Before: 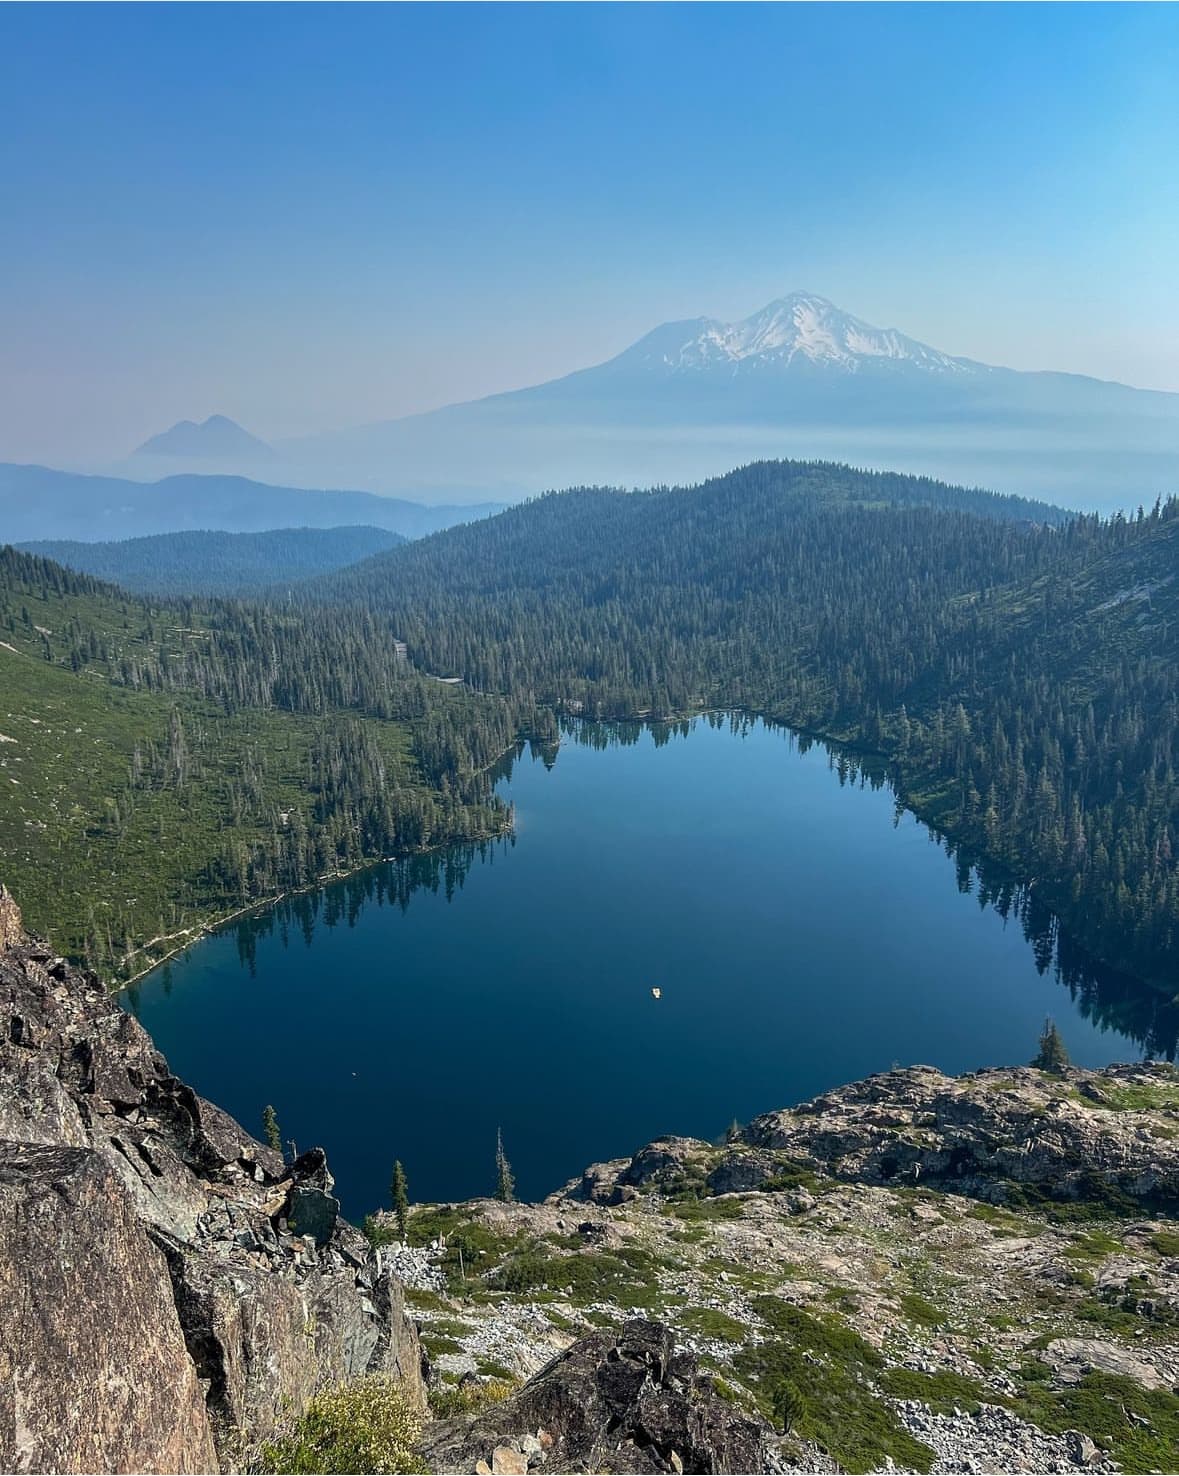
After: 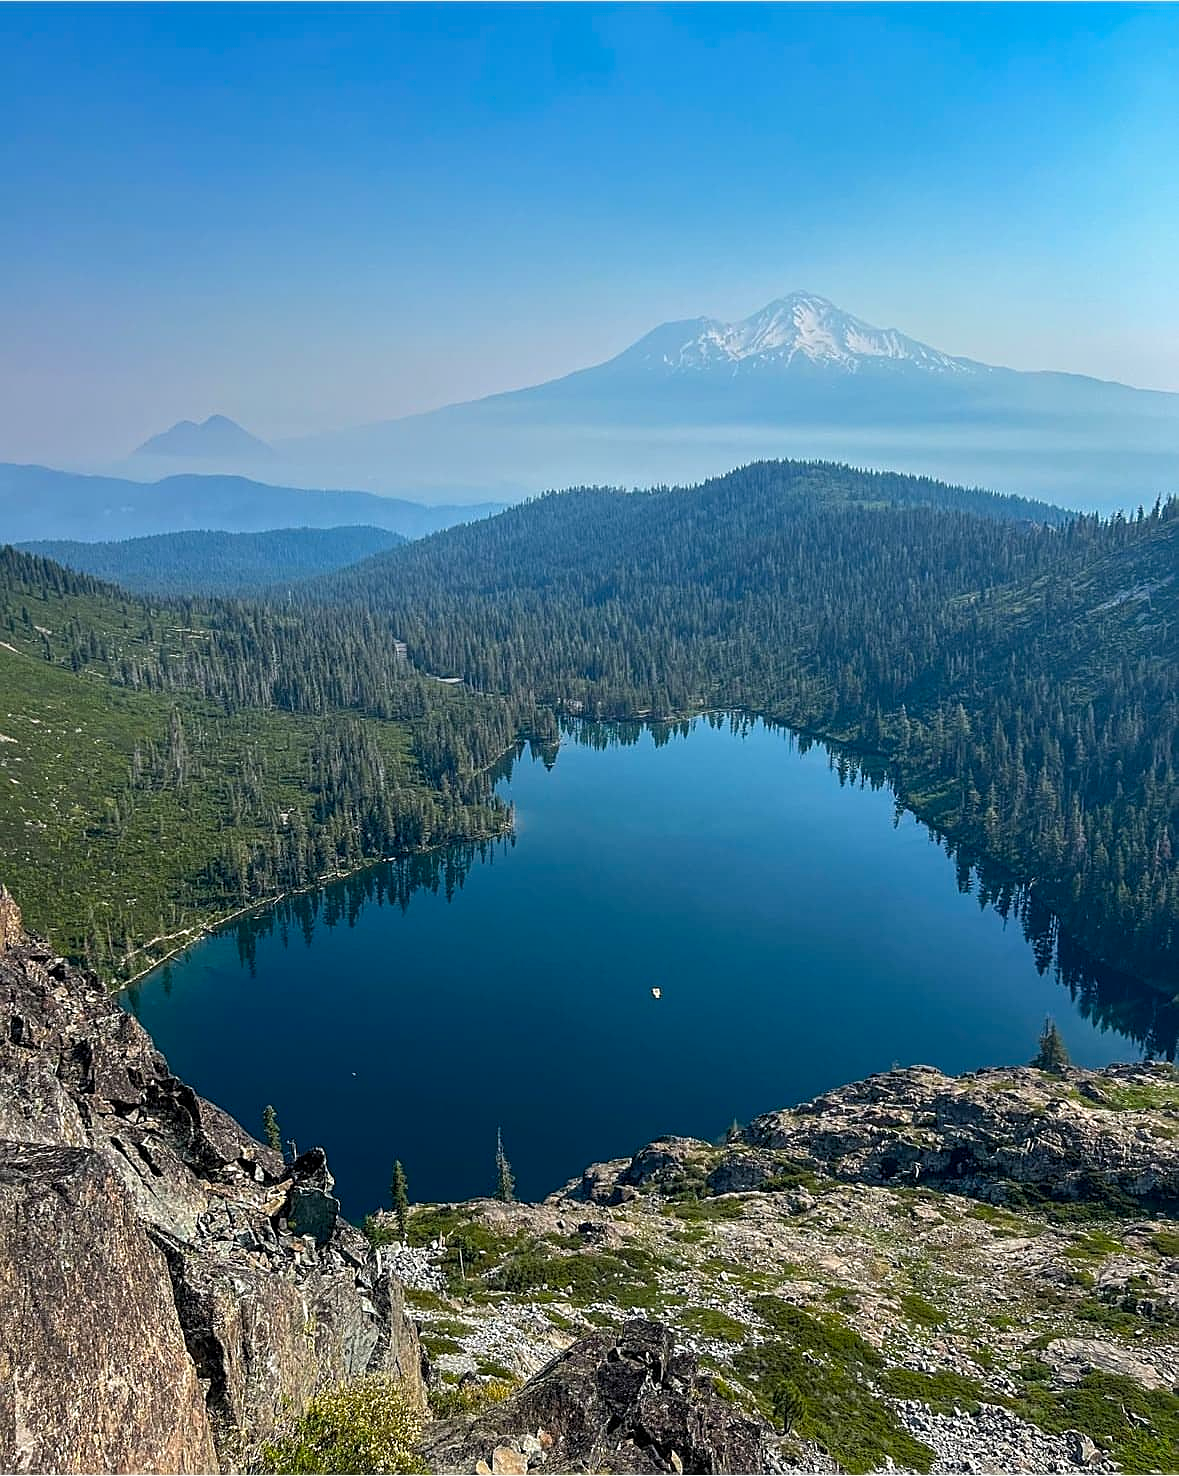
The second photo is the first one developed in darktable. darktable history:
sharpen: on, module defaults
color balance rgb: perceptual saturation grading › global saturation 25.19%
exposure: compensate highlight preservation false
local contrast: highlights 100%, shadows 98%, detail 120%, midtone range 0.2
tone equalizer: on, module defaults
